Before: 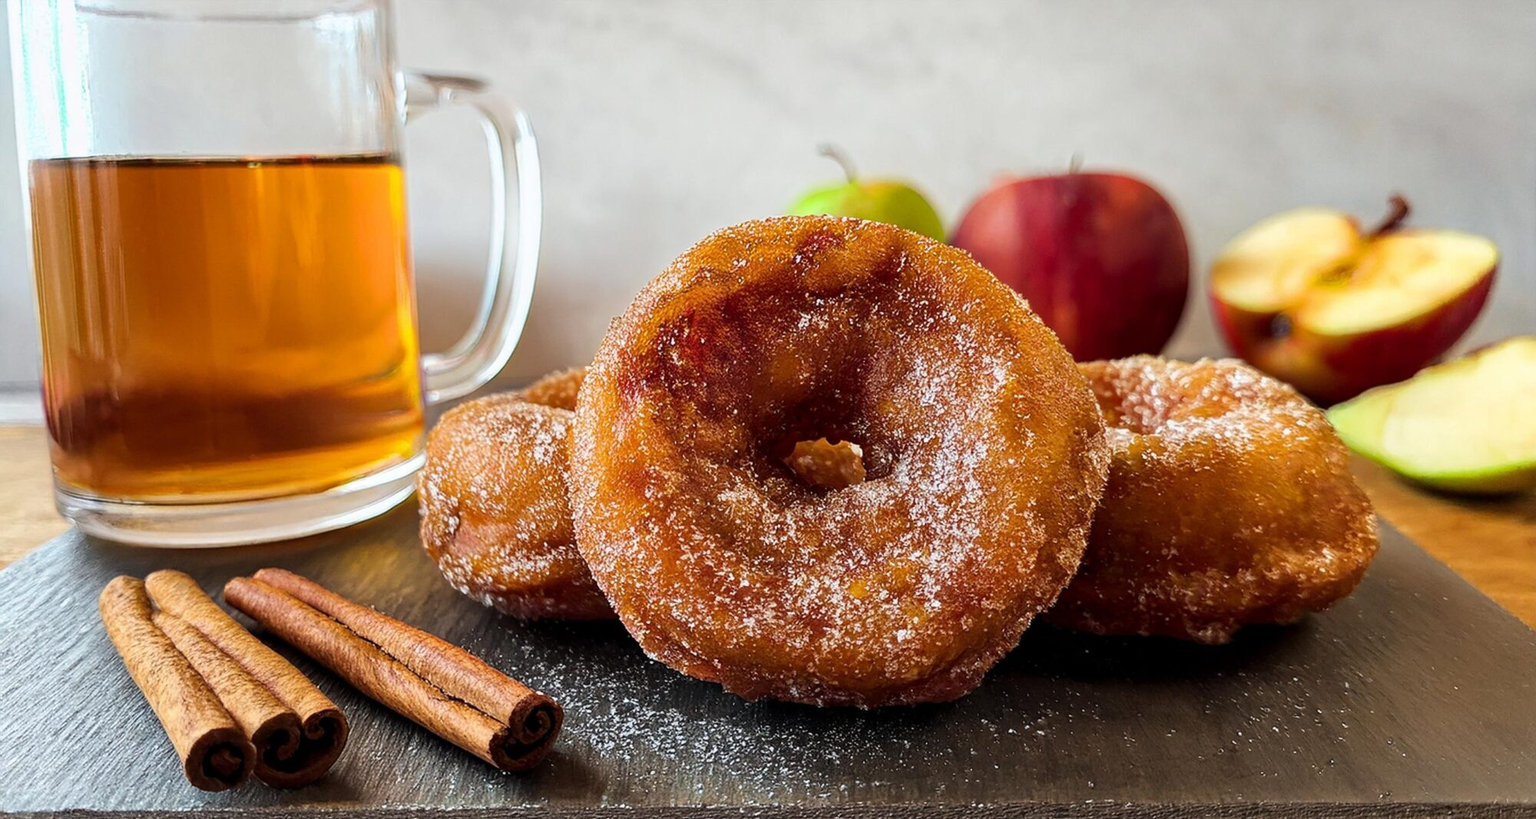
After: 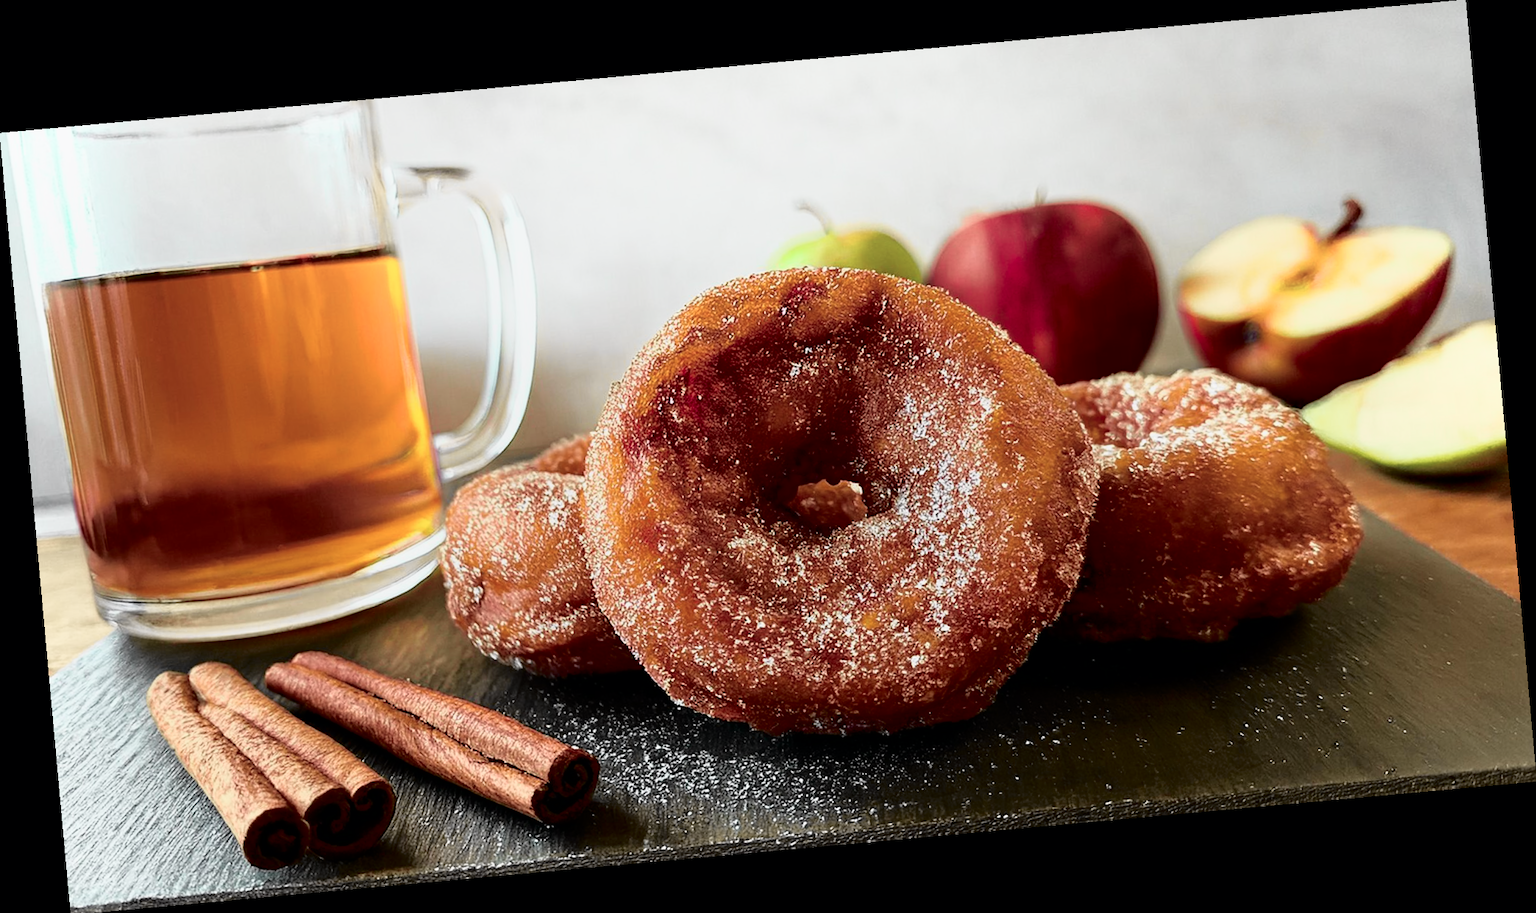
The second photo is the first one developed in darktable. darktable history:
shadows and highlights: shadows -62.32, white point adjustment -5.22, highlights 61.59
rotate and perspective: rotation -5.2°, automatic cropping off
tone curve: curves: ch0 [(0, 0) (0.058, 0.037) (0.214, 0.183) (0.304, 0.288) (0.561, 0.554) (0.687, 0.677) (0.768, 0.768) (0.858, 0.861) (0.987, 0.945)]; ch1 [(0, 0) (0.172, 0.123) (0.312, 0.296) (0.432, 0.448) (0.471, 0.469) (0.502, 0.5) (0.521, 0.505) (0.565, 0.569) (0.663, 0.663) (0.703, 0.721) (0.857, 0.917) (1, 1)]; ch2 [(0, 0) (0.411, 0.424) (0.485, 0.497) (0.502, 0.5) (0.517, 0.511) (0.556, 0.562) (0.626, 0.594) (0.709, 0.661) (1, 1)], color space Lab, independent channels, preserve colors none
